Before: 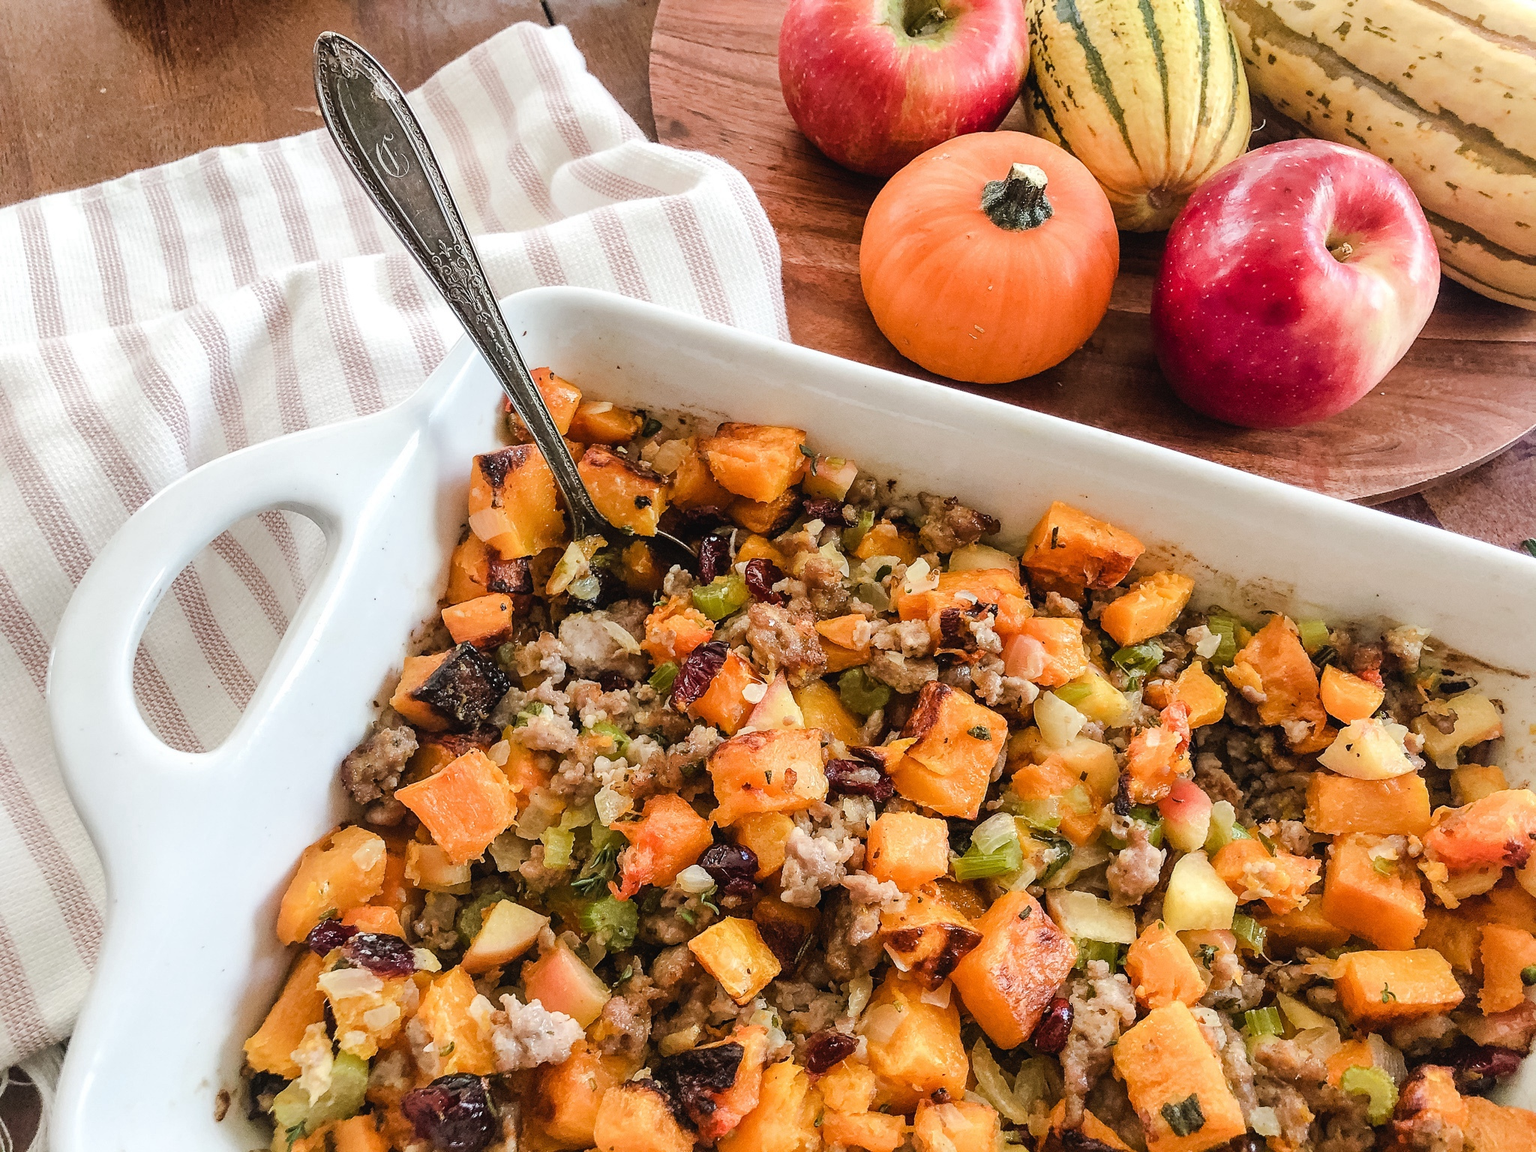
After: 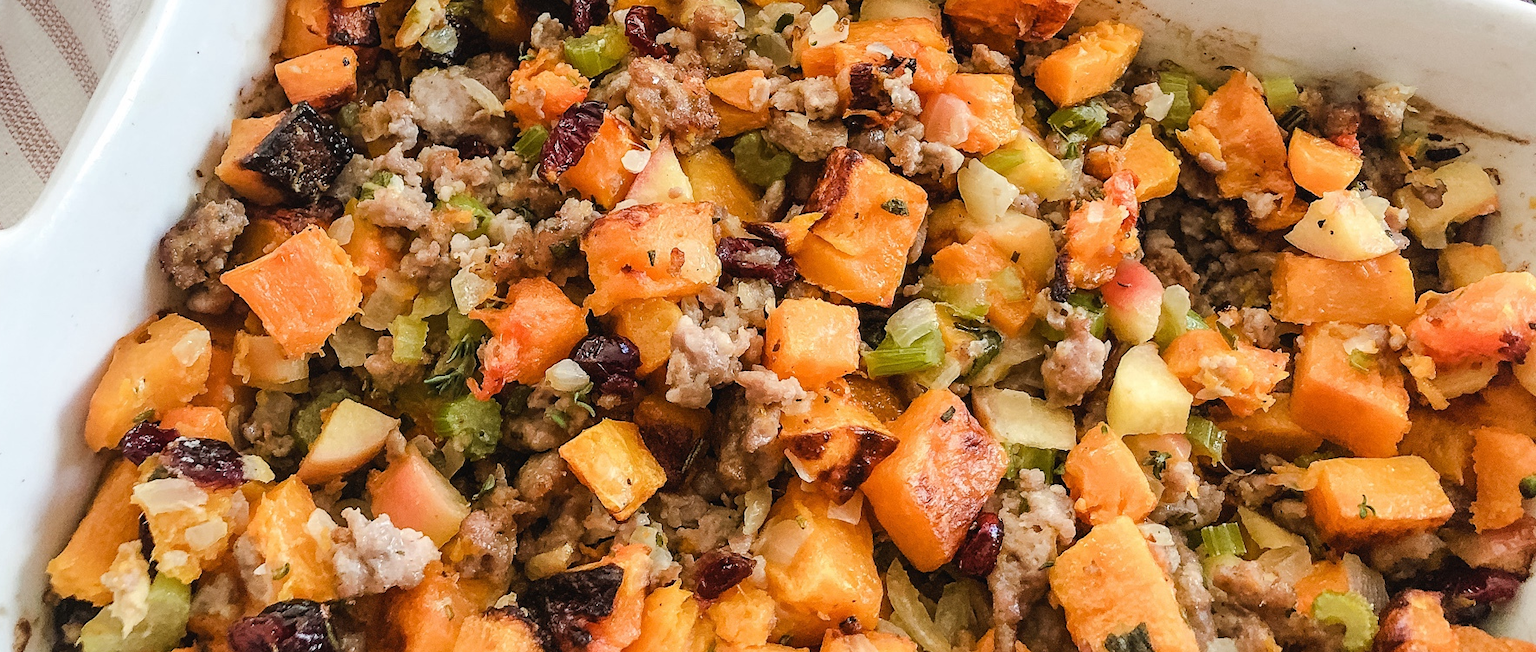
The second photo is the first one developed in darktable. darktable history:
crop and rotate: left 13.268%, top 48.093%, bottom 2.755%
